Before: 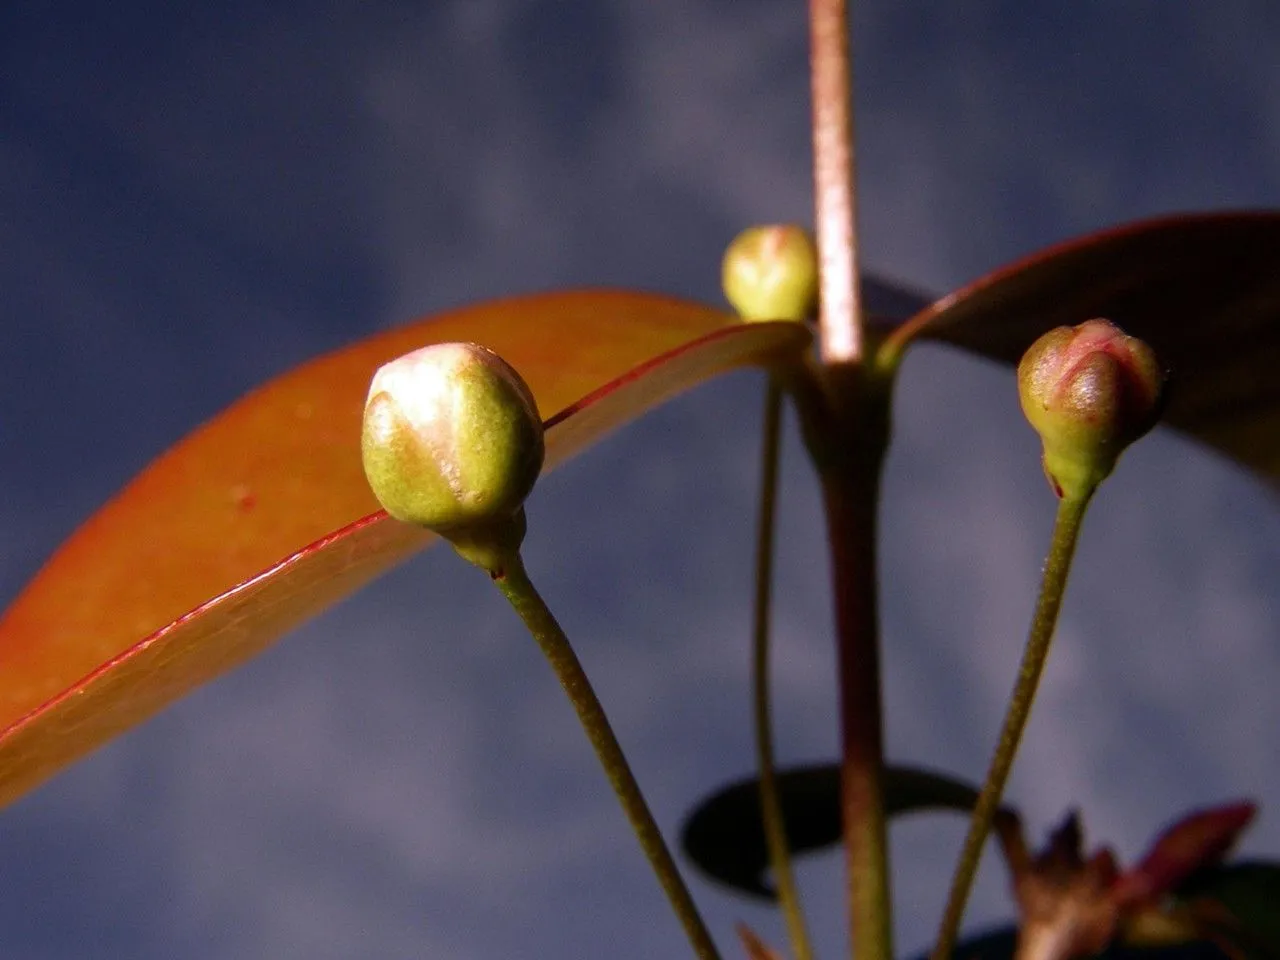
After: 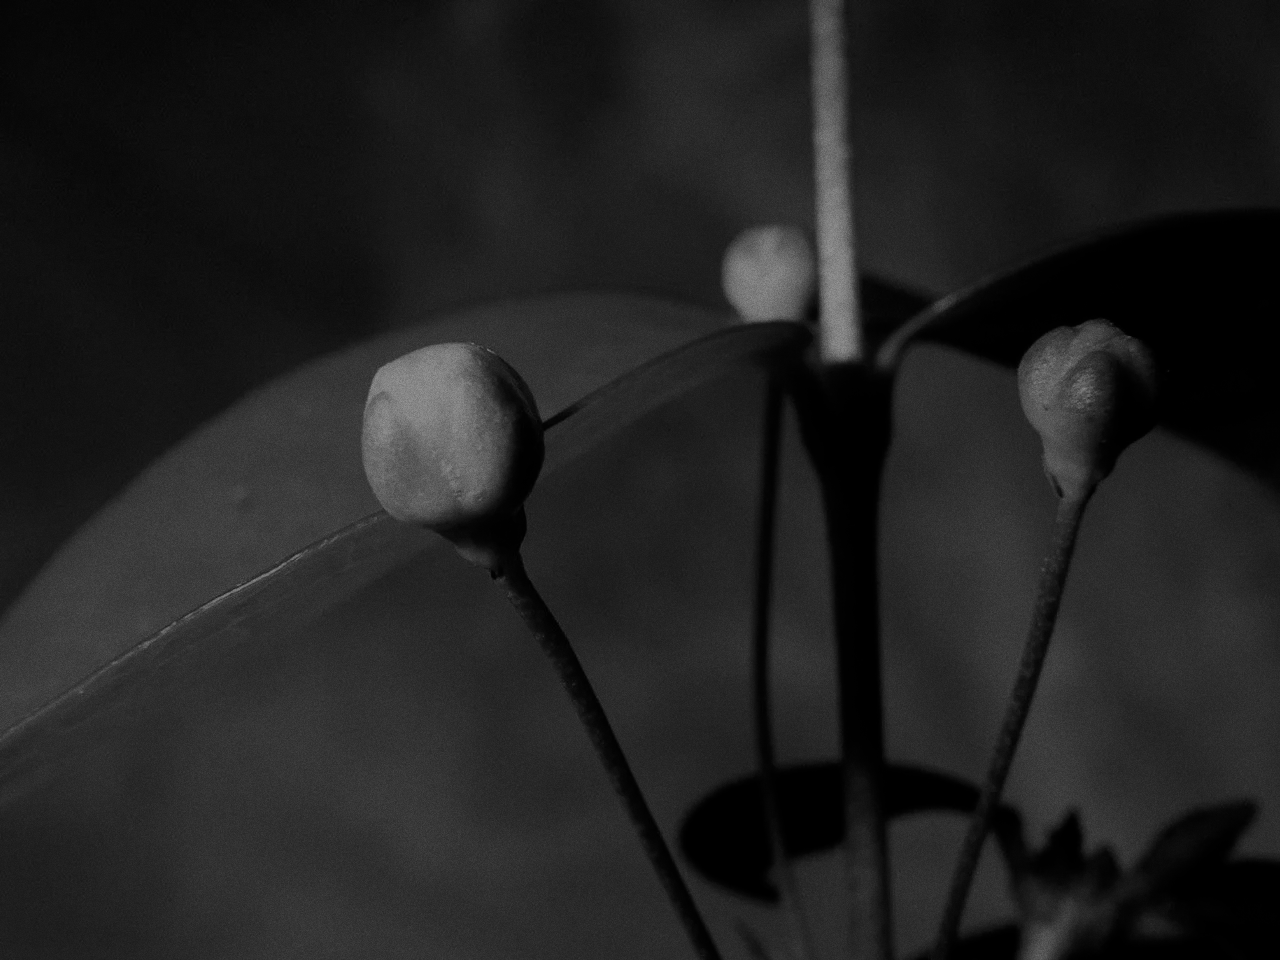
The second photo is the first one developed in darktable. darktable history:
filmic rgb: black relative exposure -16 EV, threshold -0.33 EV, transition 3.19 EV, structure ↔ texture 100%, target black luminance 0%, hardness 7.57, latitude 72.96%, contrast 0.908, highlights saturation mix 10%, shadows ↔ highlights balance -0.38%, add noise in highlights 0, preserve chrominance no, color science v4 (2020), iterations of high-quality reconstruction 10, enable highlight reconstruction true
grain: coarseness 0.09 ISO
exposure: exposure -2.002 EV, compensate highlight preservation false
monochrome: on, module defaults
